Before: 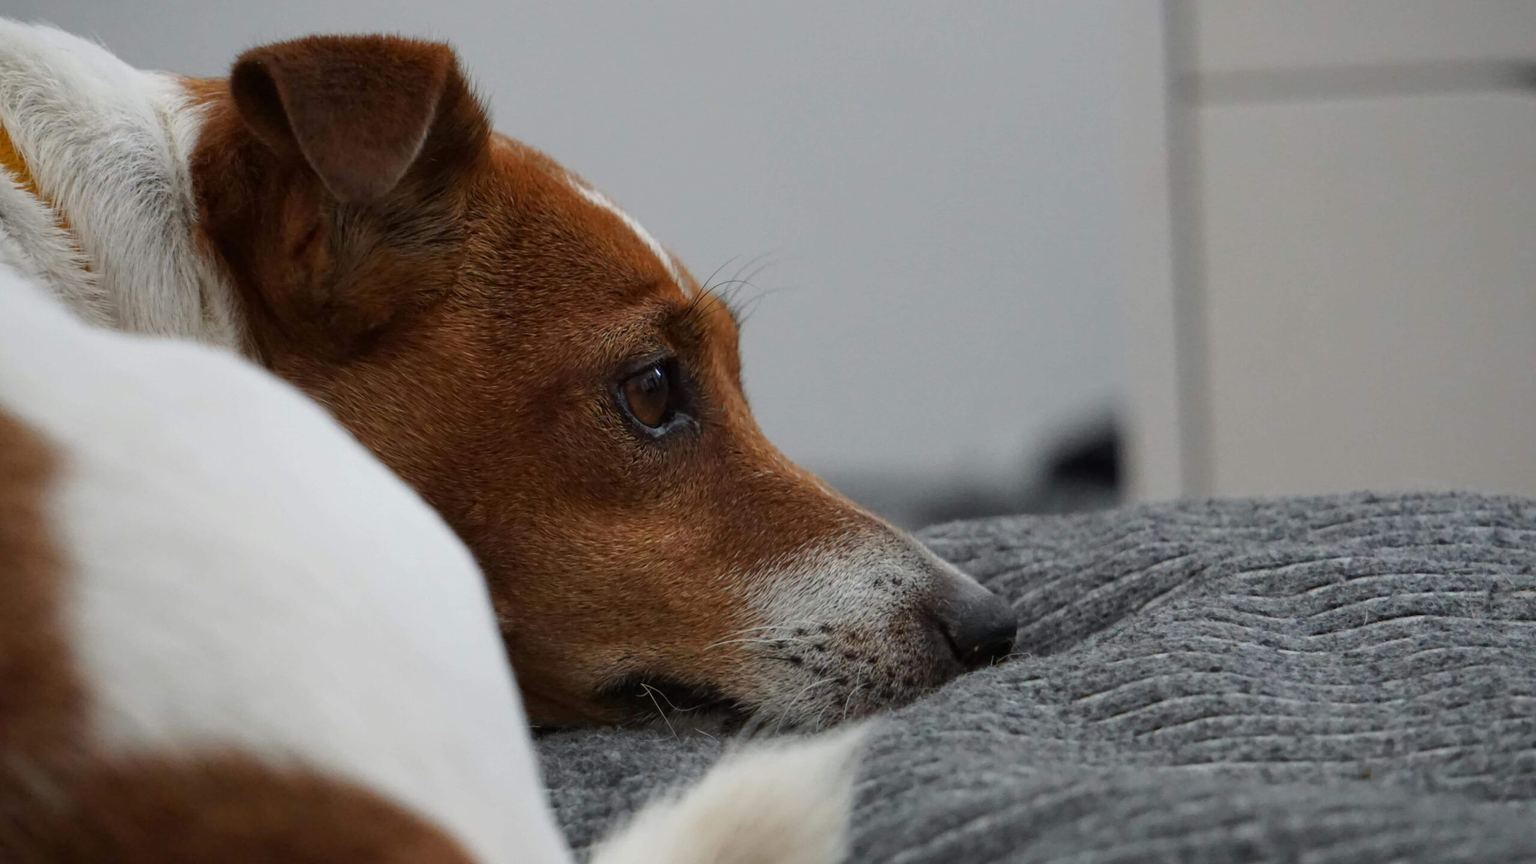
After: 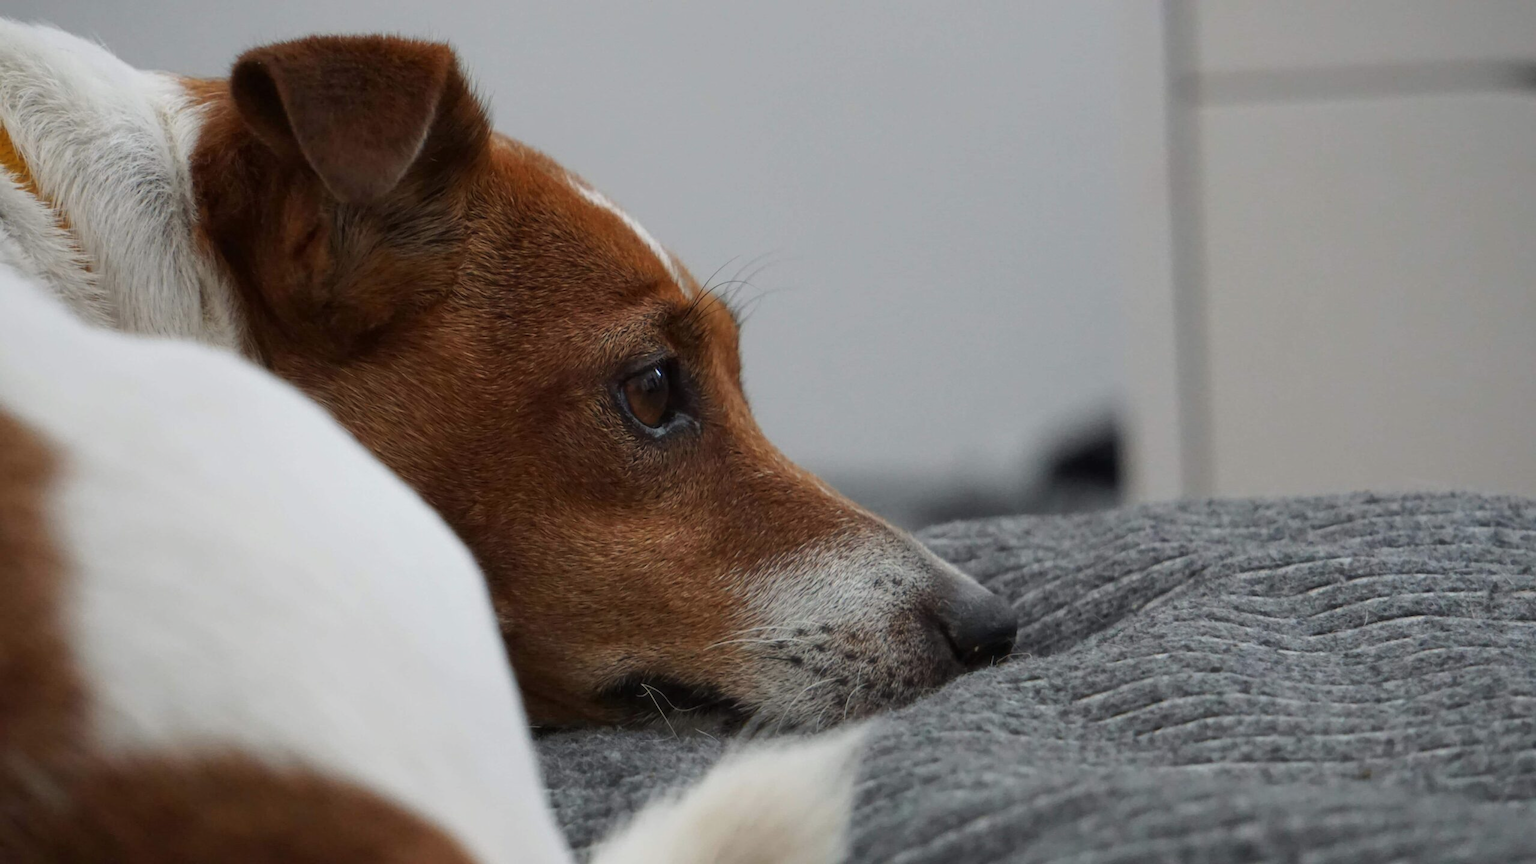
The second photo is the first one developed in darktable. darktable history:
tone equalizer: on, module defaults
haze removal: strength -0.1, adaptive false
